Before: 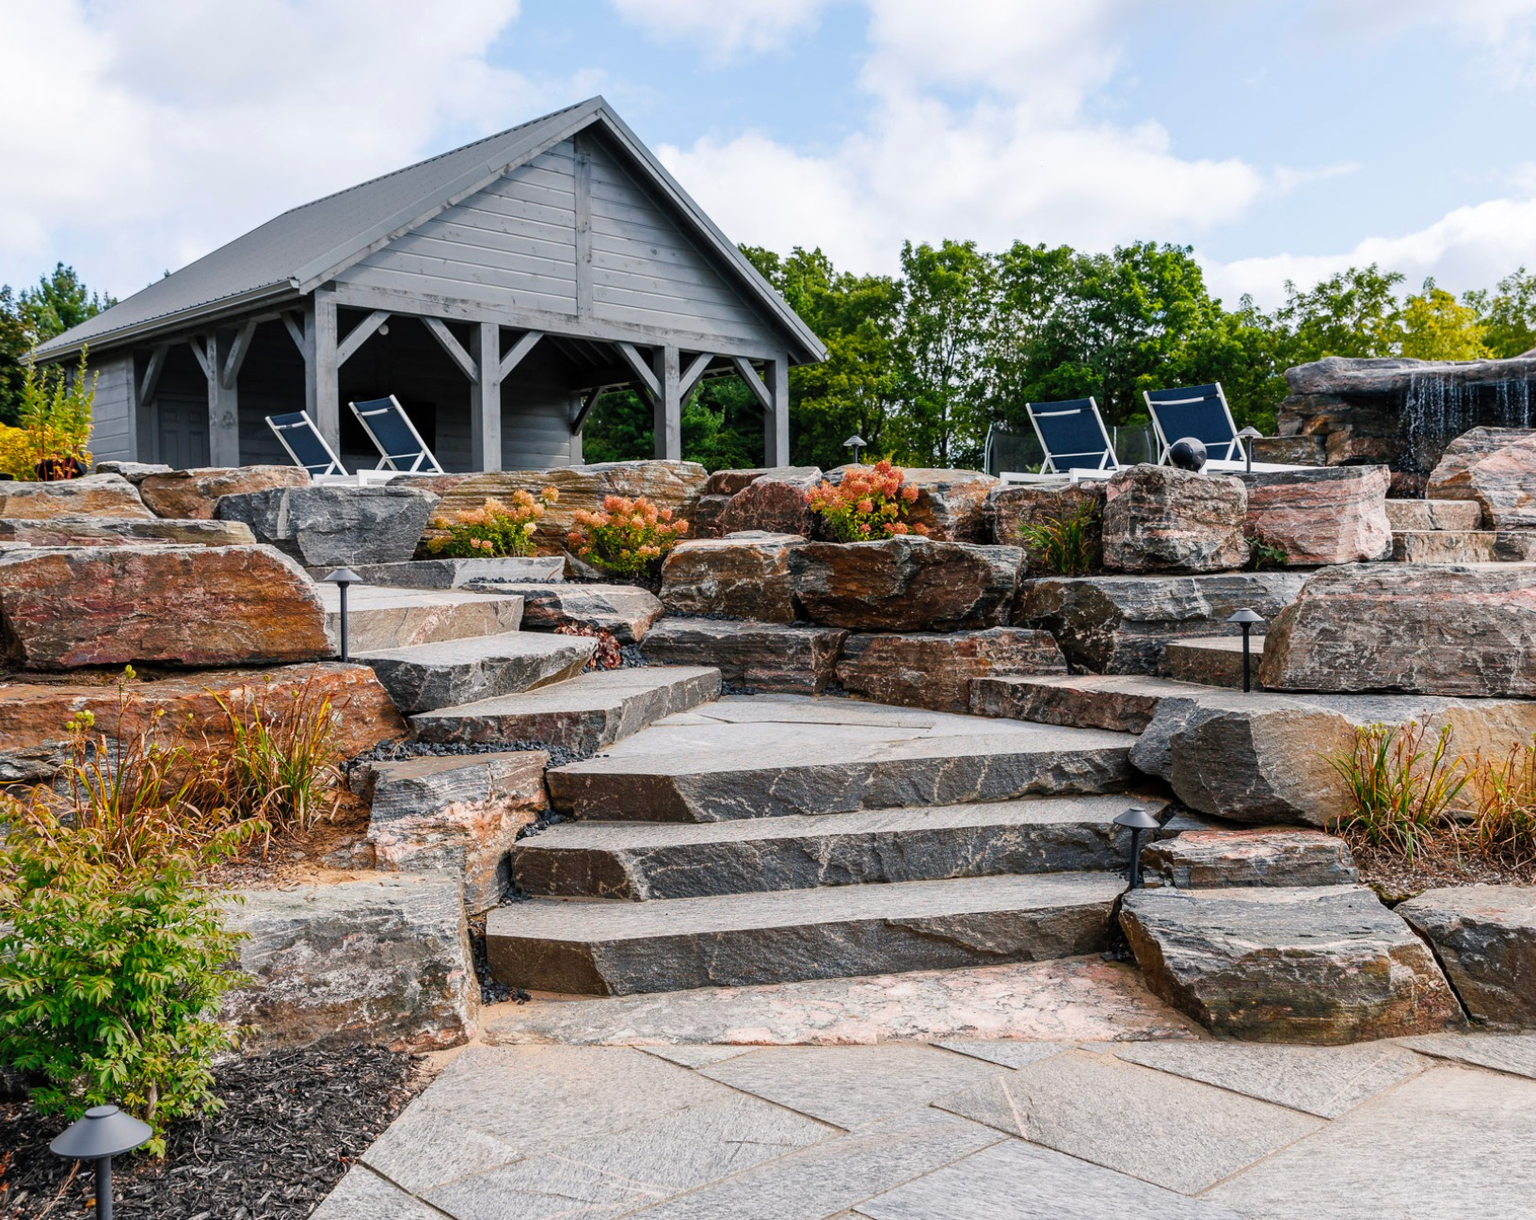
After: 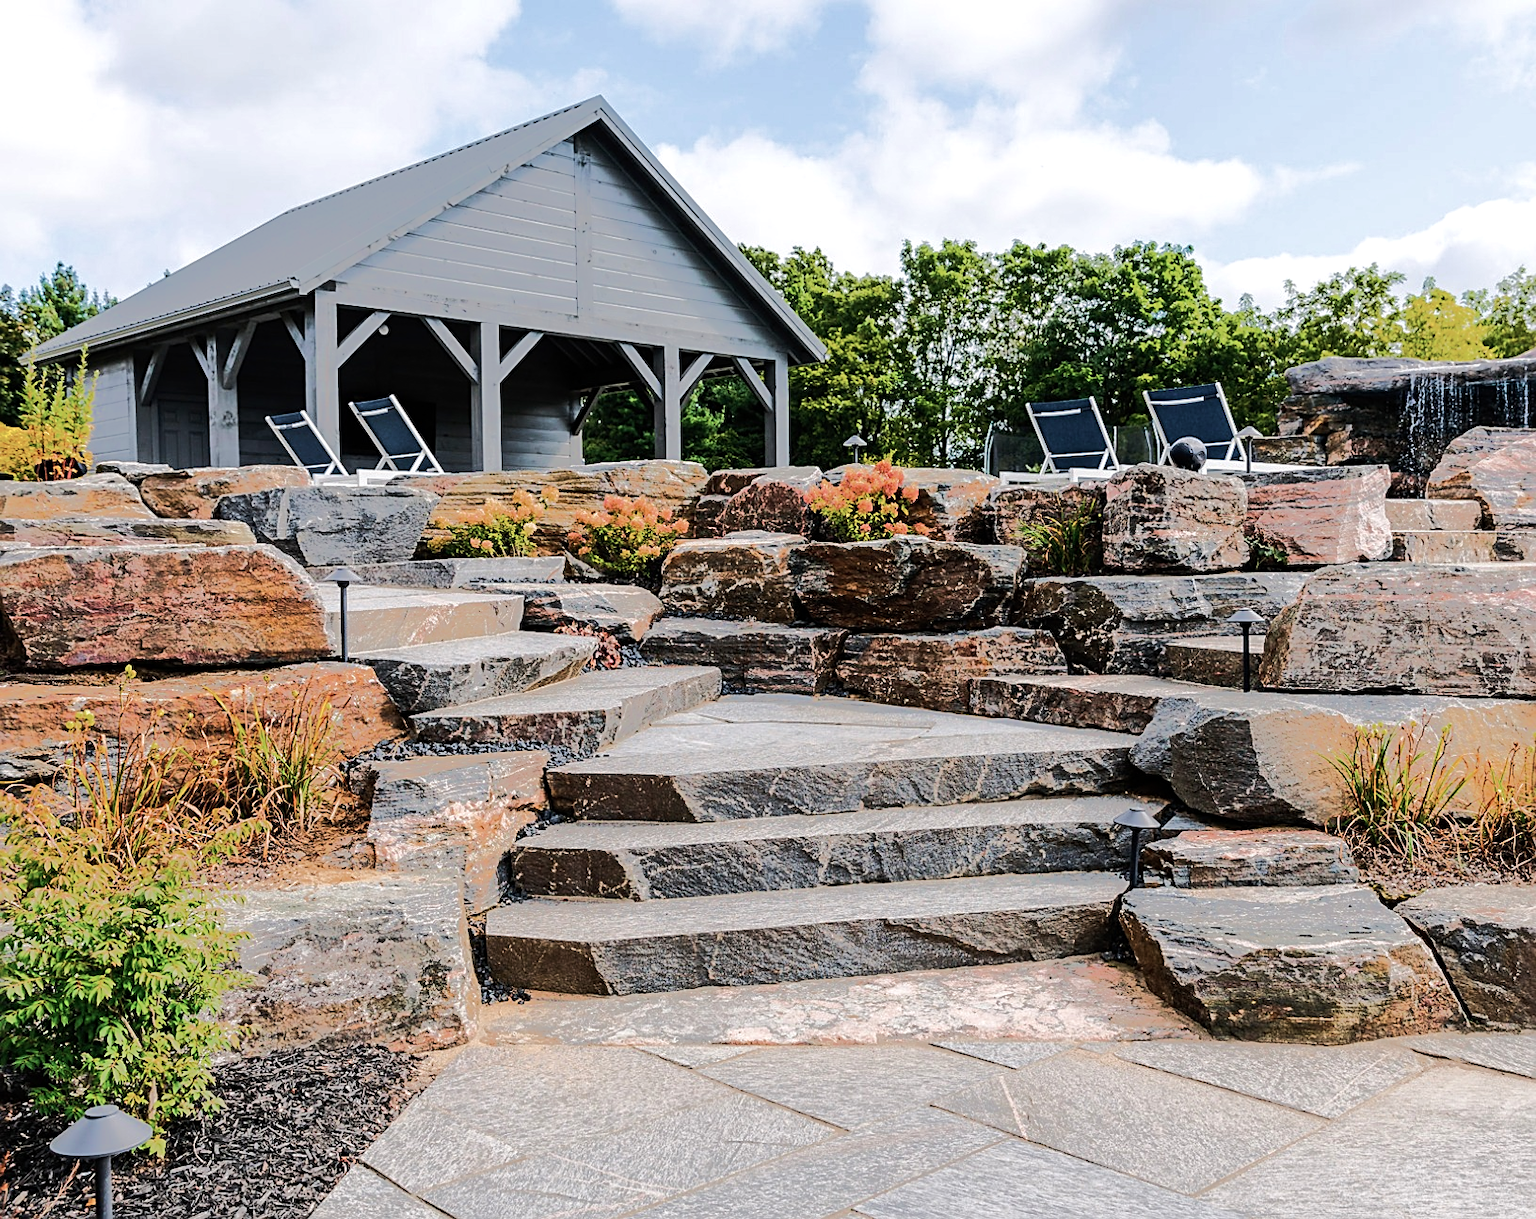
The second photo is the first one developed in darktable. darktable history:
tone equalizer: -8 EV -0.524 EV, -7 EV -0.352 EV, -6 EV -0.089 EV, -5 EV 0.388 EV, -4 EV 0.968 EV, -3 EV 0.804 EV, -2 EV -0.011 EV, -1 EV 0.126 EV, +0 EV -0.031 EV, edges refinement/feathering 500, mask exposure compensation -1.57 EV, preserve details no
sharpen: on, module defaults
contrast brightness saturation: contrast 0.064, brightness -0.006, saturation -0.233
velvia: on, module defaults
